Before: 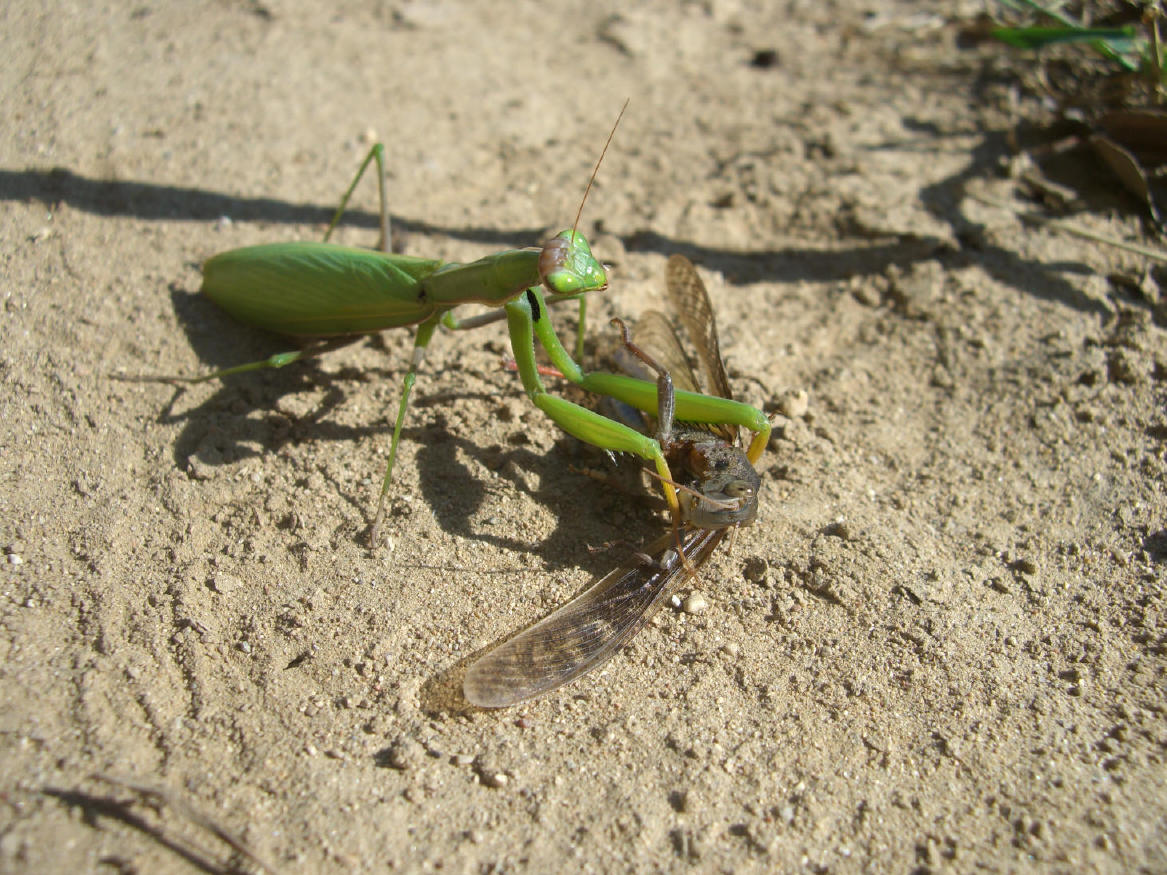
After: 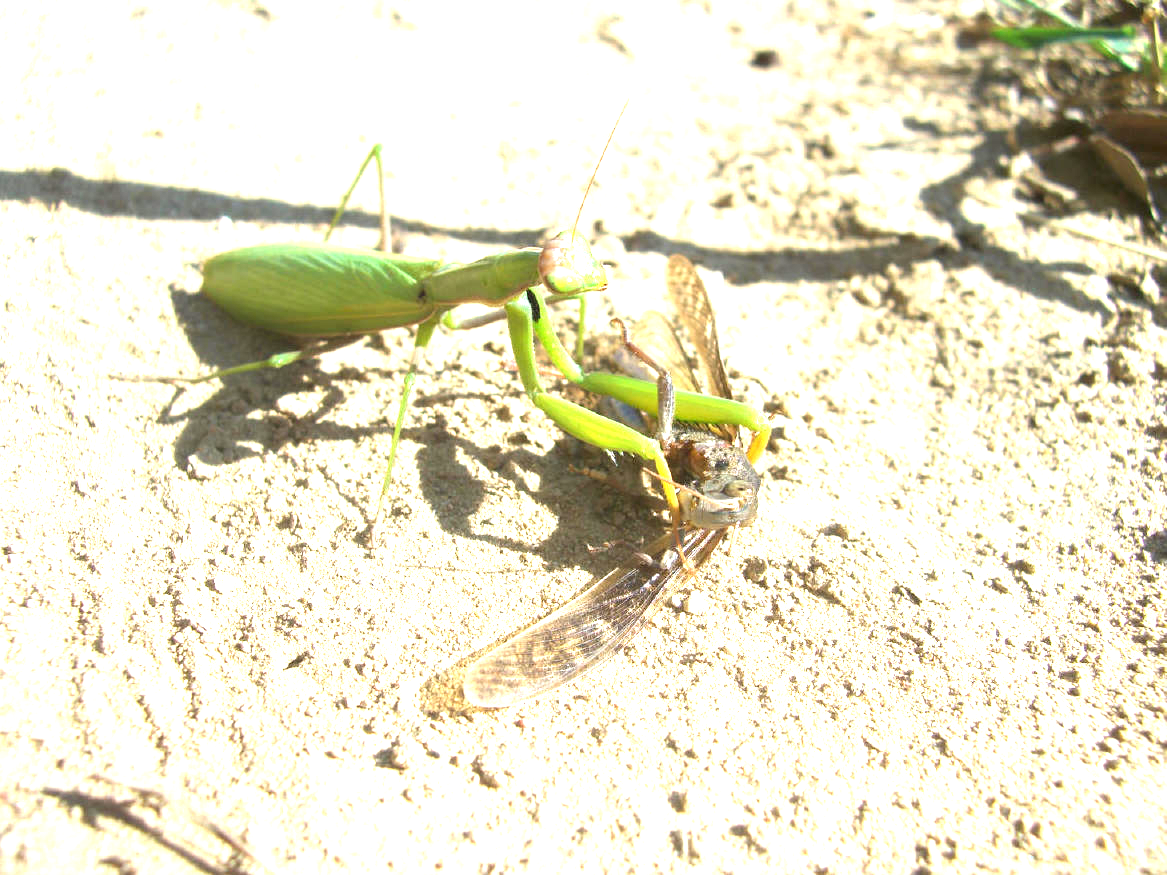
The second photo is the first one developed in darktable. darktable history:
exposure: black level correction 0, exposure 2.001 EV, compensate highlight preservation false
